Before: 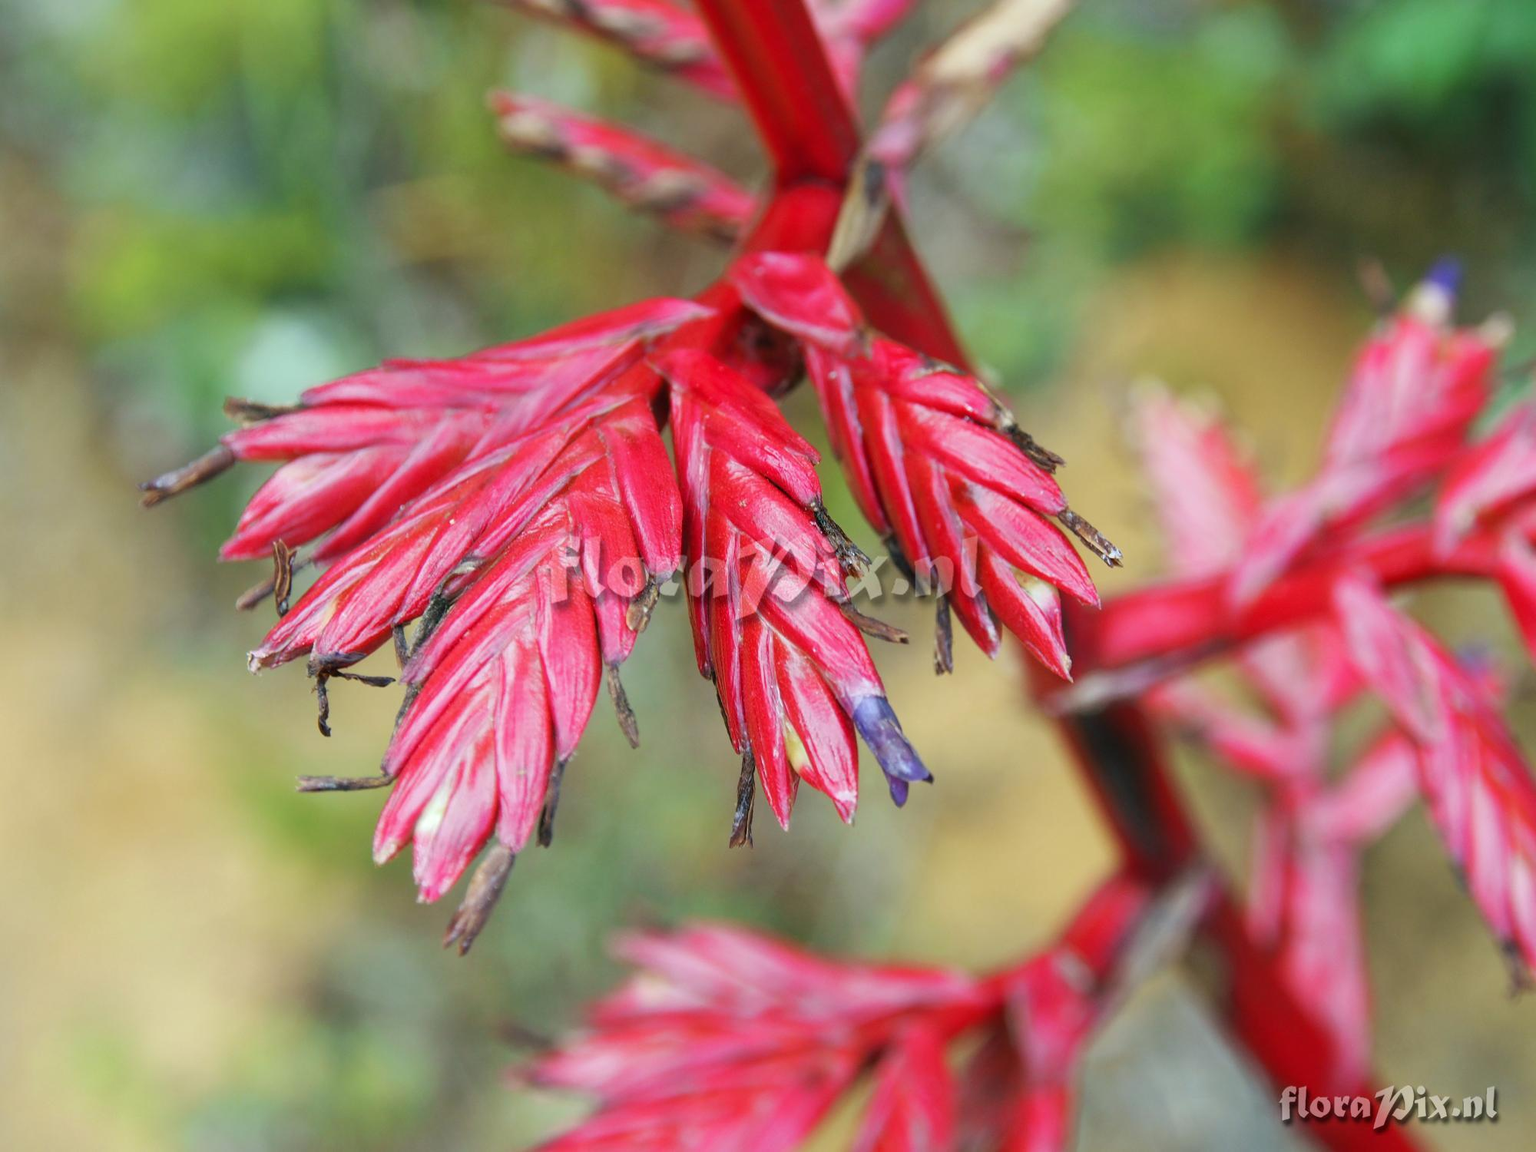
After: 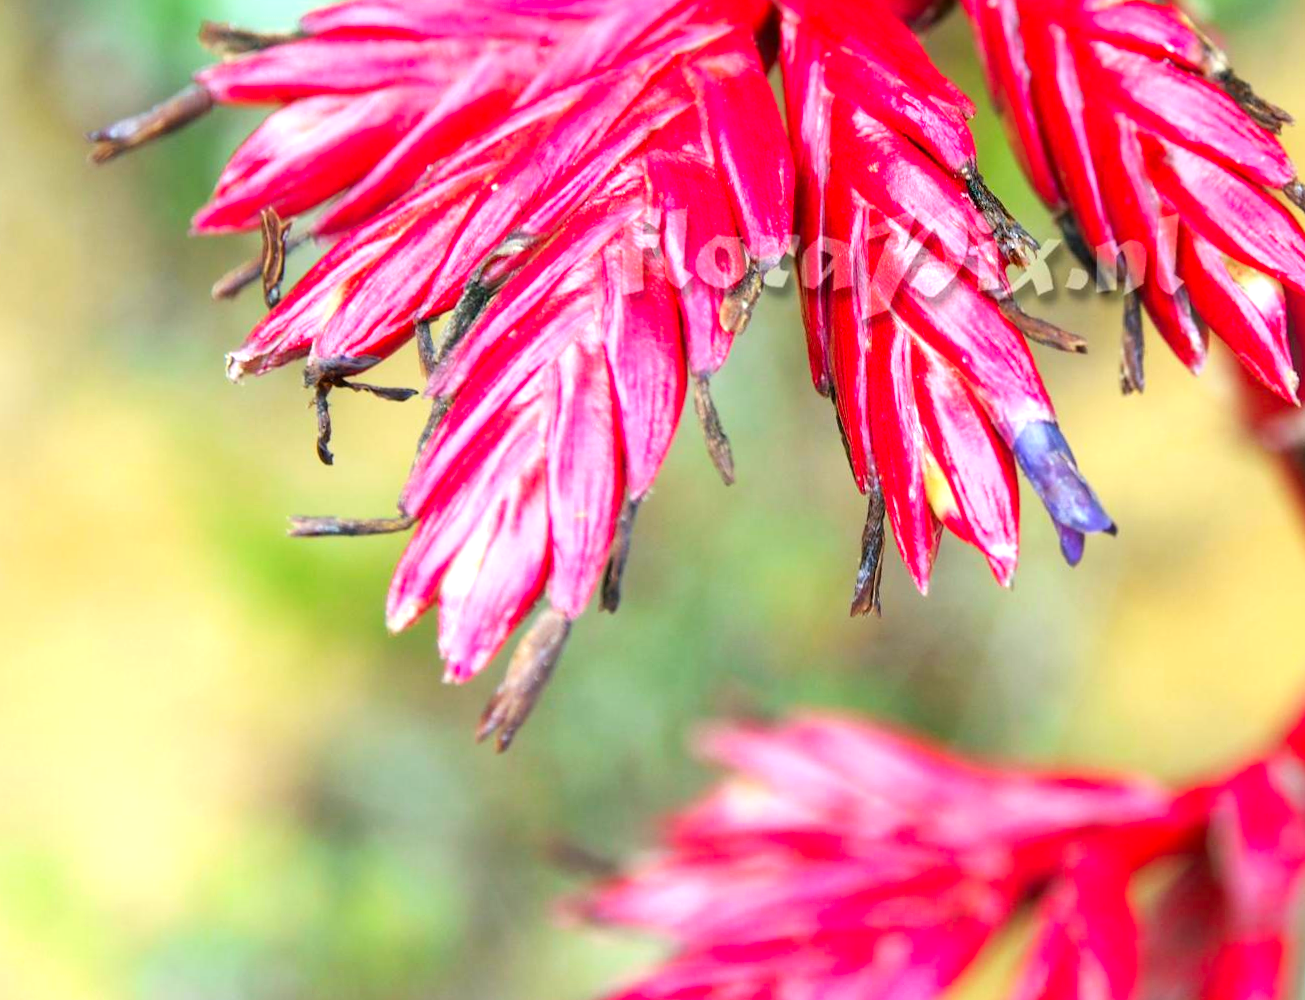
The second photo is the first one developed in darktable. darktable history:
tone equalizer: -8 EV -0.773 EV, -7 EV -0.701 EV, -6 EV -0.616 EV, -5 EV -0.413 EV, -3 EV 0.373 EV, -2 EV 0.6 EV, -1 EV 0.69 EV, +0 EV 0.777 EV
contrast brightness saturation: contrast 0.092, saturation 0.284
crop and rotate: angle -0.709°, left 4.023%, top 32.223%, right 29.632%
exposure: compensate highlight preservation false
